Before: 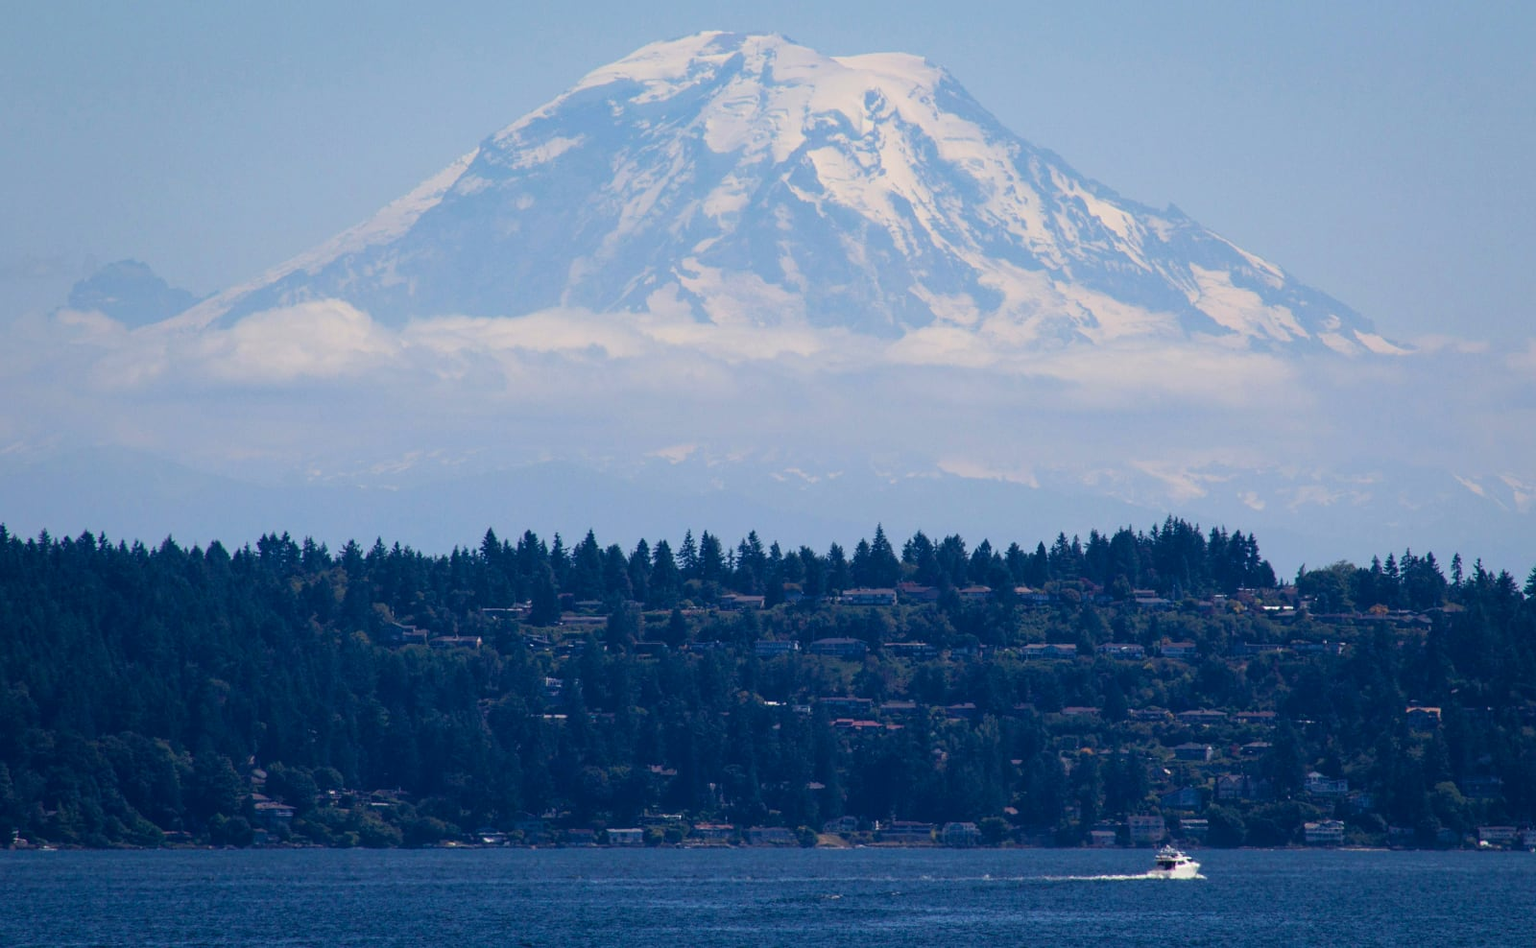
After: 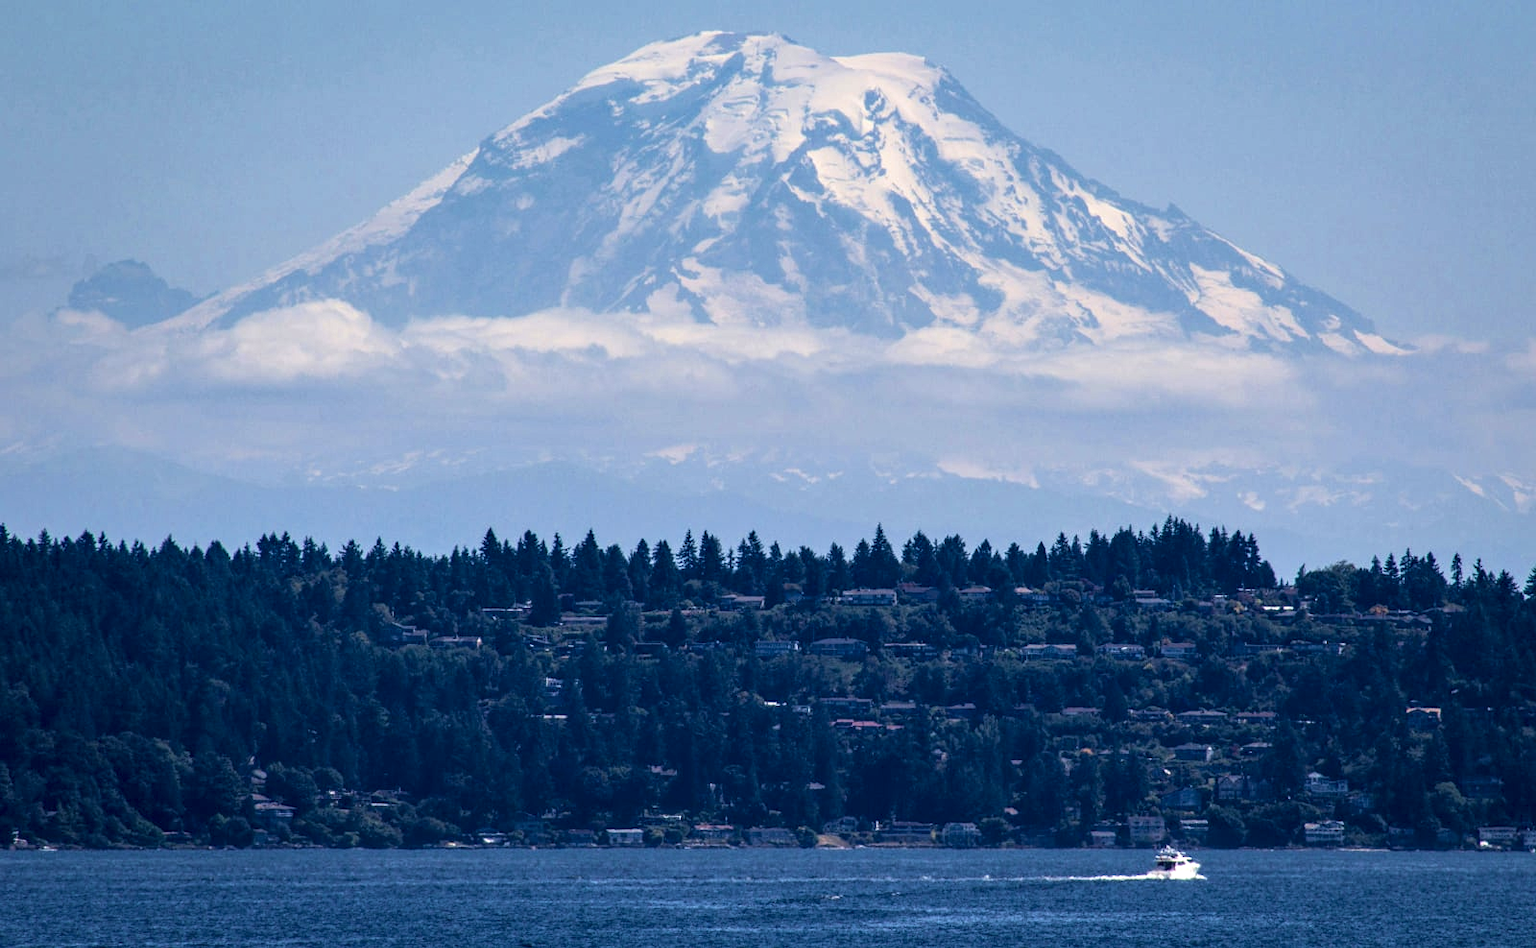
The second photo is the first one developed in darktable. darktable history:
velvia: on, module defaults
local contrast: highlights 65%, shadows 54%, detail 169%, midtone range 0.514
color contrast: green-magenta contrast 0.81
